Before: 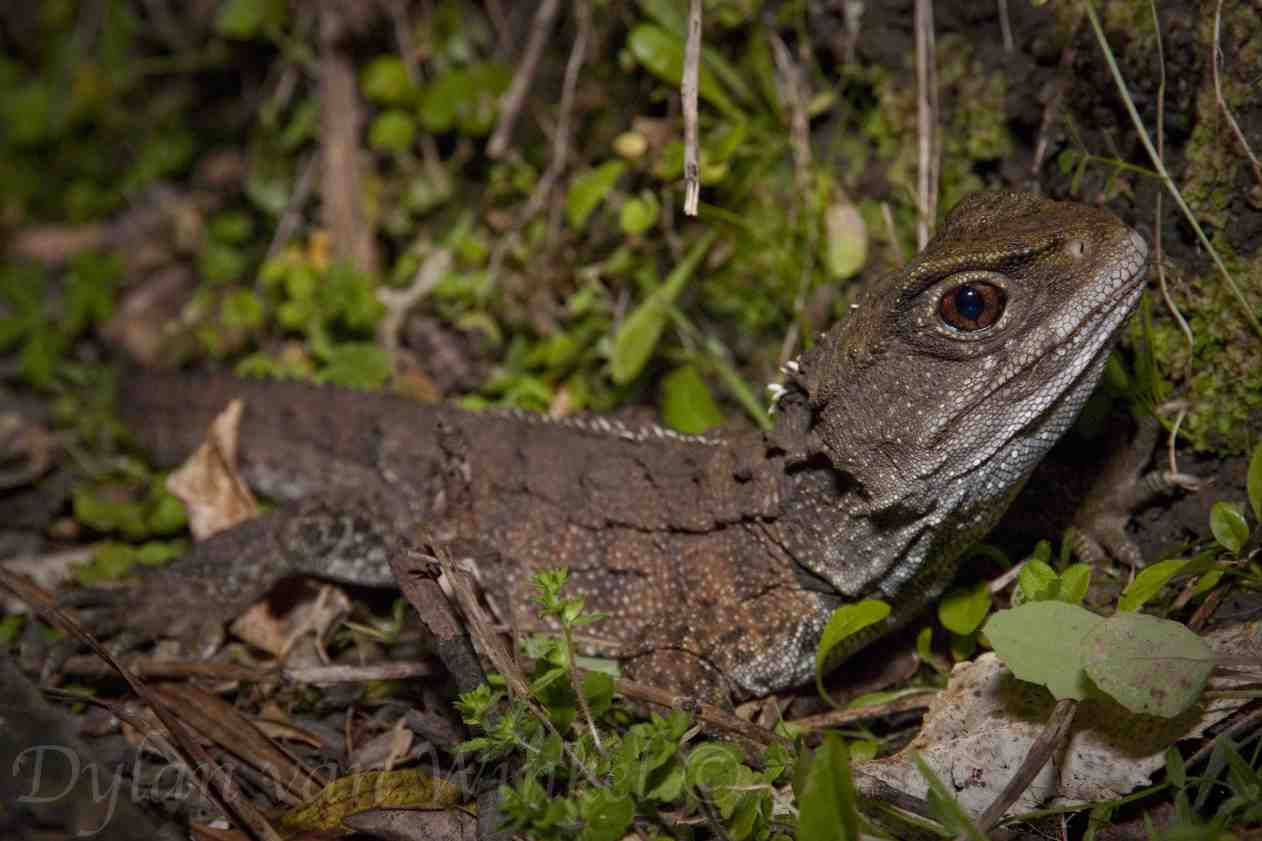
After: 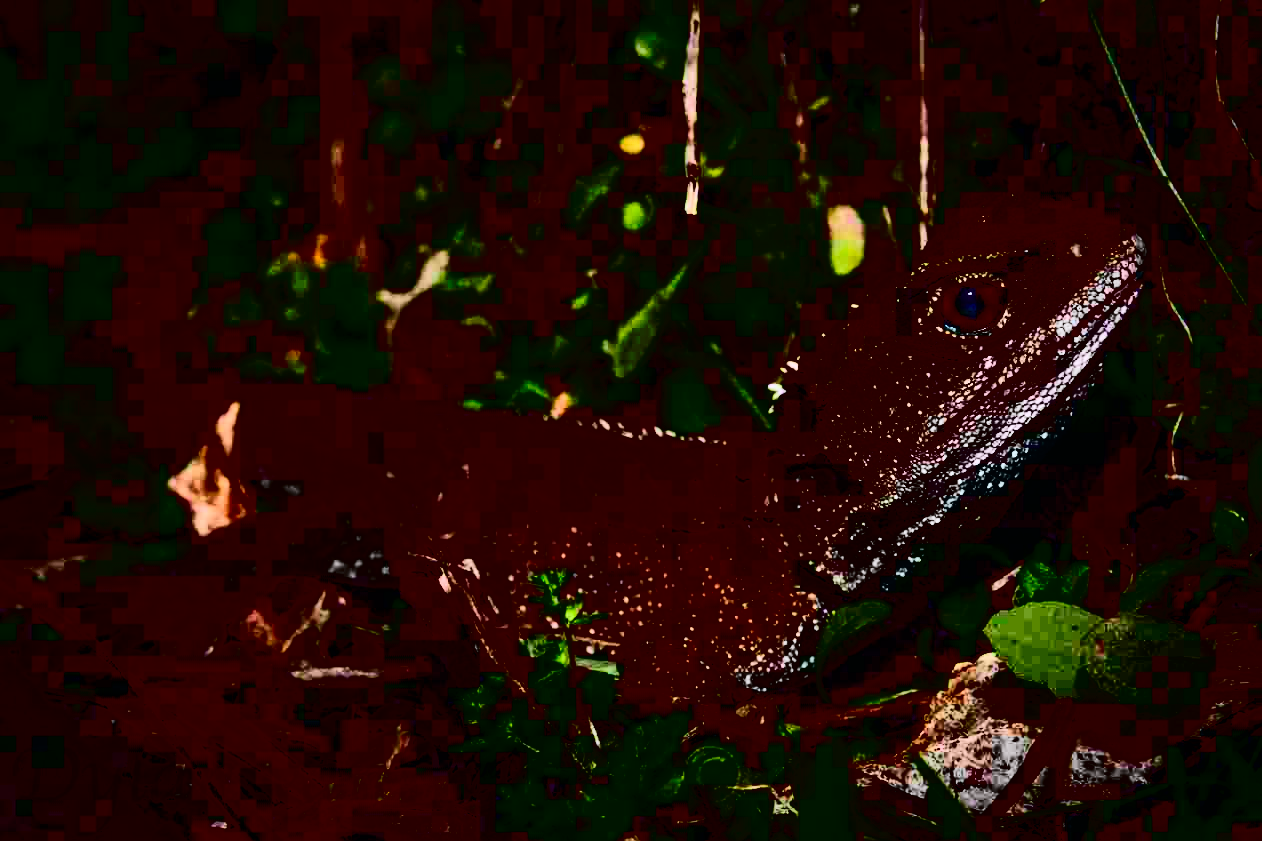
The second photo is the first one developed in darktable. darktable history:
contrast brightness saturation: contrast 0.77, brightness -1, saturation 1
white balance: red 0.974, blue 1.044
tone curve: curves: ch0 [(0, 0) (0.037, 0.011) (0.135, 0.093) (0.266, 0.281) (0.461, 0.555) (0.581, 0.716) (0.675, 0.793) (0.767, 0.849) (0.91, 0.924) (1, 0.979)]; ch1 [(0, 0) (0.292, 0.278) (0.431, 0.418) (0.493, 0.479) (0.506, 0.5) (0.532, 0.537) (0.562, 0.581) (0.641, 0.663) (0.754, 0.76) (1, 1)]; ch2 [(0, 0) (0.294, 0.3) (0.361, 0.372) (0.429, 0.445) (0.478, 0.486) (0.502, 0.498) (0.518, 0.522) (0.531, 0.549) (0.561, 0.59) (0.64, 0.655) (0.693, 0.706) (0.845, 0.833) (1, 0.951)], color space Lab, independent channels, preserve colors none
